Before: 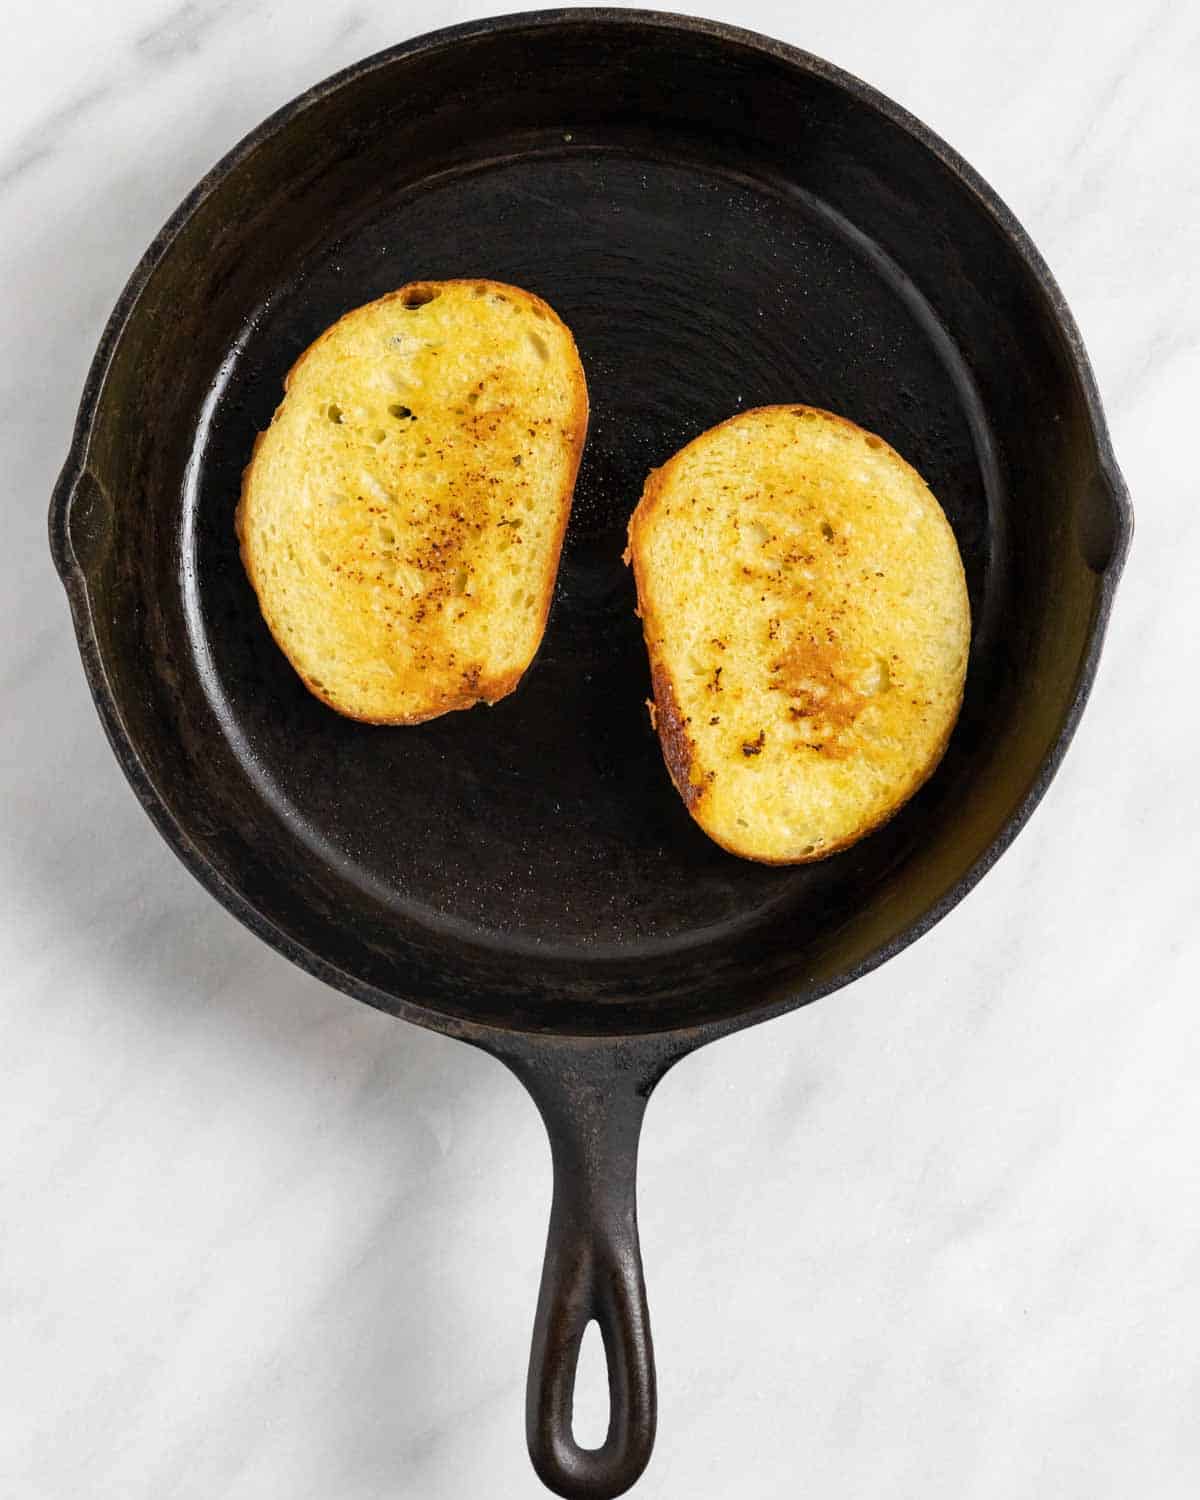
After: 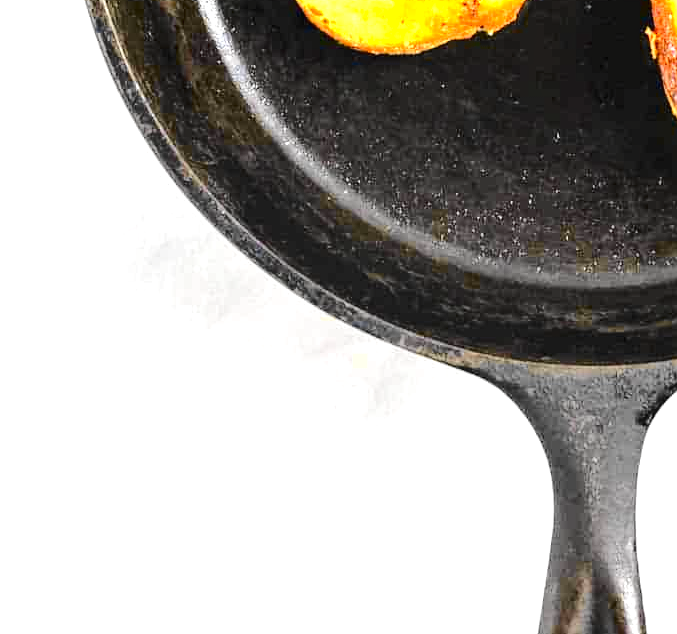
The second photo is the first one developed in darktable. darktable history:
exposure: black level correction 0, exposure 1.743 EV, compensate highlight preservation false
tone curve: curves: ch0 [(0, 0.01) (0.097, 0.07) (0.204, 0.173) (0.447, 0.517) (0.539, 0.624) (0.733, 0.791) (0.879, 0.898) (1, 0.98)]; ch1 [(0, 0) (0.393, 0.415) (0.447, 0.448) (0.485, 0.494) (0.523, 0.509) (0.545, 0.541) (0.574, 0.561) (0.648, 0.674) (1, 1)]; ch2 [(0, 0) (0.369, 0.388) (0.449, 0.431) (0.499, 0.5) (0.521, 0.51) (0.53, 0.54) (0.564, 0.569) (0.674, 0.735) (1, 1)], color space Lab, independent channels, preserve colors none
contrast equalizer: y [[0.5, 0.542, 0.583, 0.625, 0.667, 0.708], [0.5 ×6], [0.5 ×6], [0 ×6], [0 ×6]], mix 0.14
crop: top 44.76%, right 43.517%, bottom 12.961%
